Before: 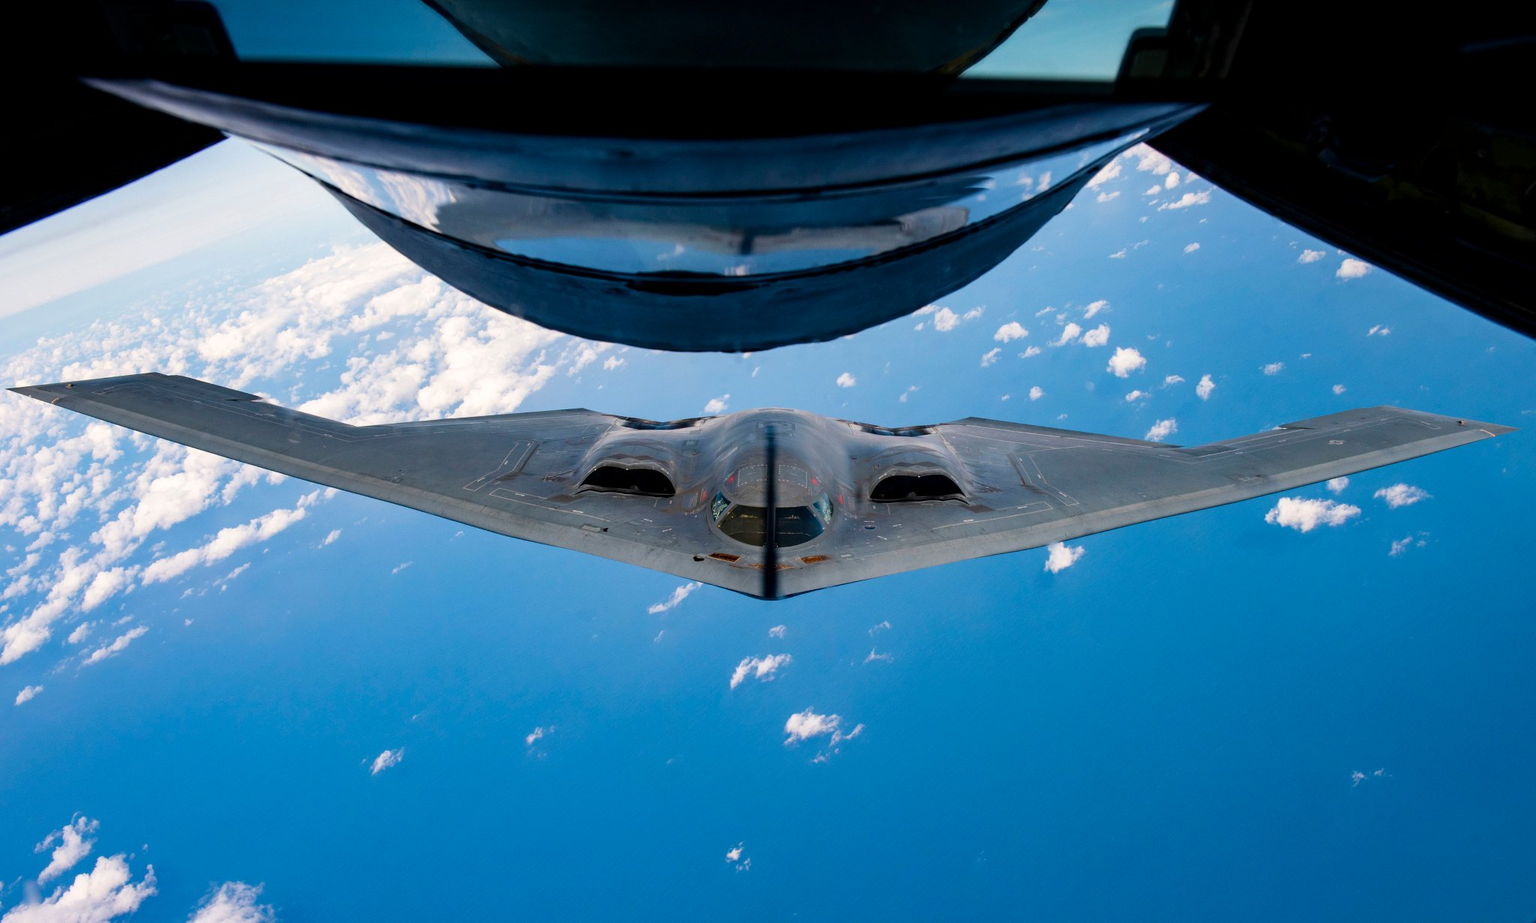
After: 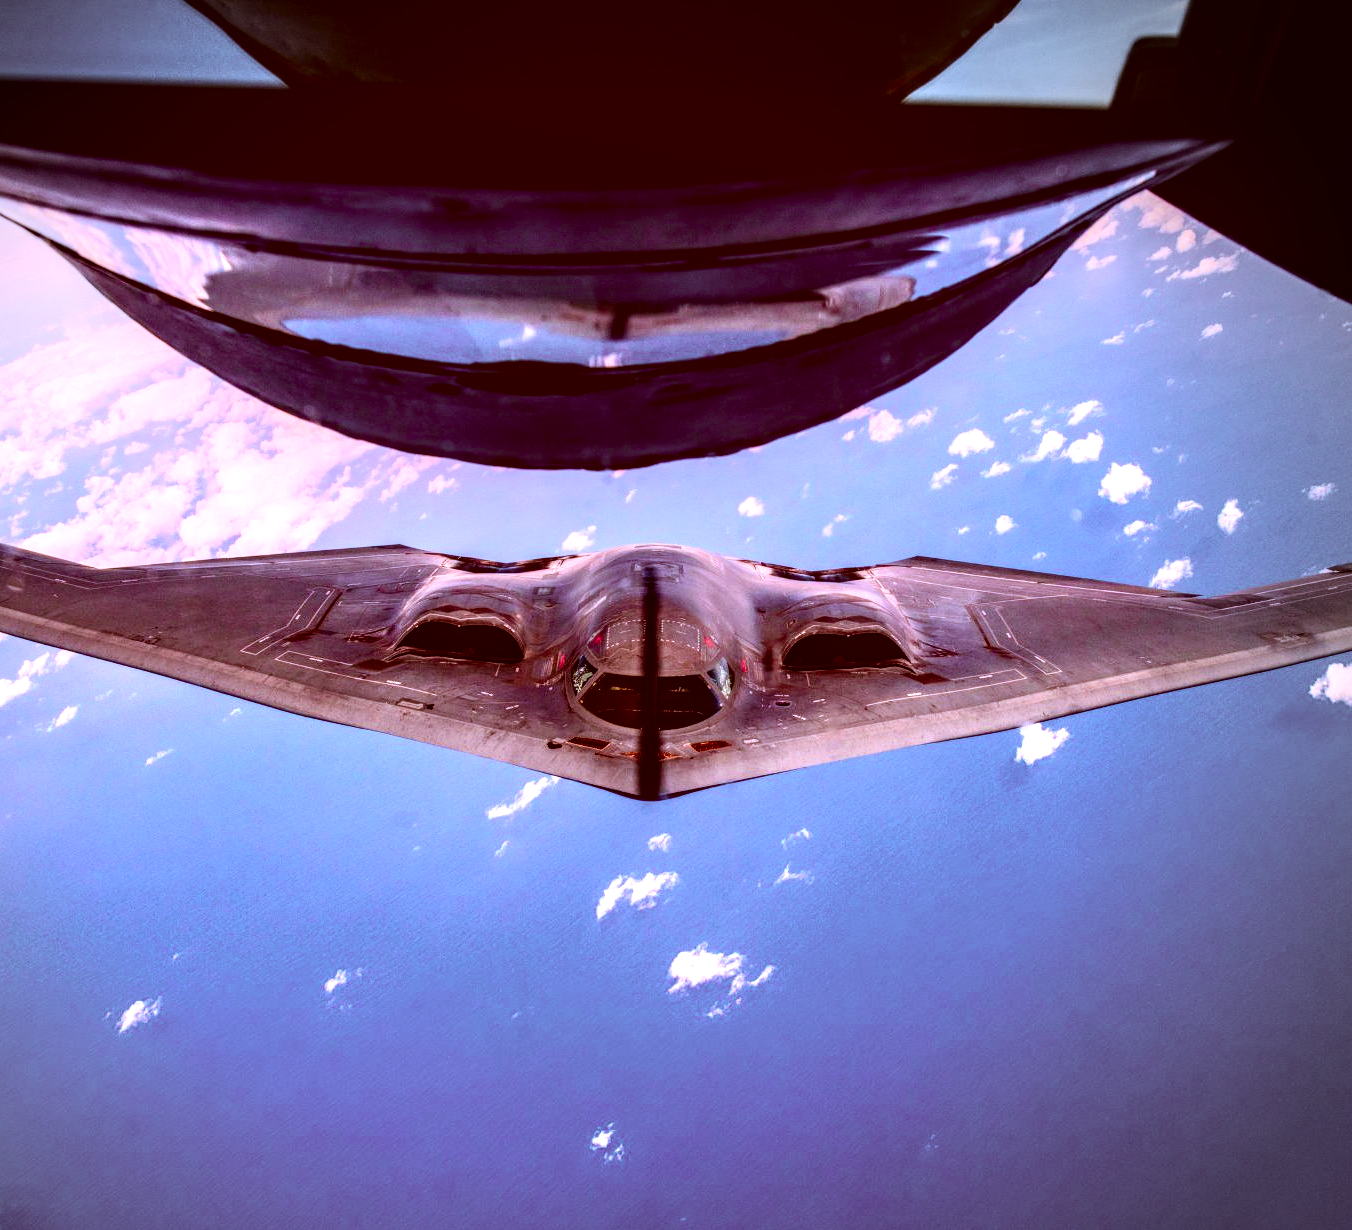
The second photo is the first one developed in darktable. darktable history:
vignetting: center (-0.15, 0.013)
crop and rotate: left 18.442%, right 15.508%
color correction: highlights a* 9.03, highlights b* 8.71, shadows a* 40, shadows b* 40, saturation 0.8
tone curve: curves: ch0 [(0, 0.028) (0.037, 0.05) (0.123, 0.108) (0.19, 0.164) (0.269, 0.247) (0.475, 0.533) (0.595, 0.695) (0.718, 0.823) (0.855, 0.913) (1, 0.982)]; ch1 [(0, 0) (0.243, 0.245) (0.427, 0.41) (0.493, 0.481) (0.505, 0.502) (0.536, 0.545) (0.56, 0.582) (0.611, 0.644) (0.769, 0.807) (1, 1)]; ch2 [(0, 0) (0.249, 0.216) (0.349, 0.321) (0.424, 0.442) (0.476, 0.483) (0.498, 0.499) (0.517, 0.519) (0.532, 0.55) (0.569, 0.608) (0.614, 0.661) (0.706, 0.75) (0.808, 0.809) (0.991, 0.968)], color space Lab, independent channels, preserve colors none
local contrast: highlights 19%, detail 186%
white balance: red 1.042, blue 1.17
color balance rgb: linear chroma grading › global chroma 15%, perceptual saturation grading › global saturation 30%
